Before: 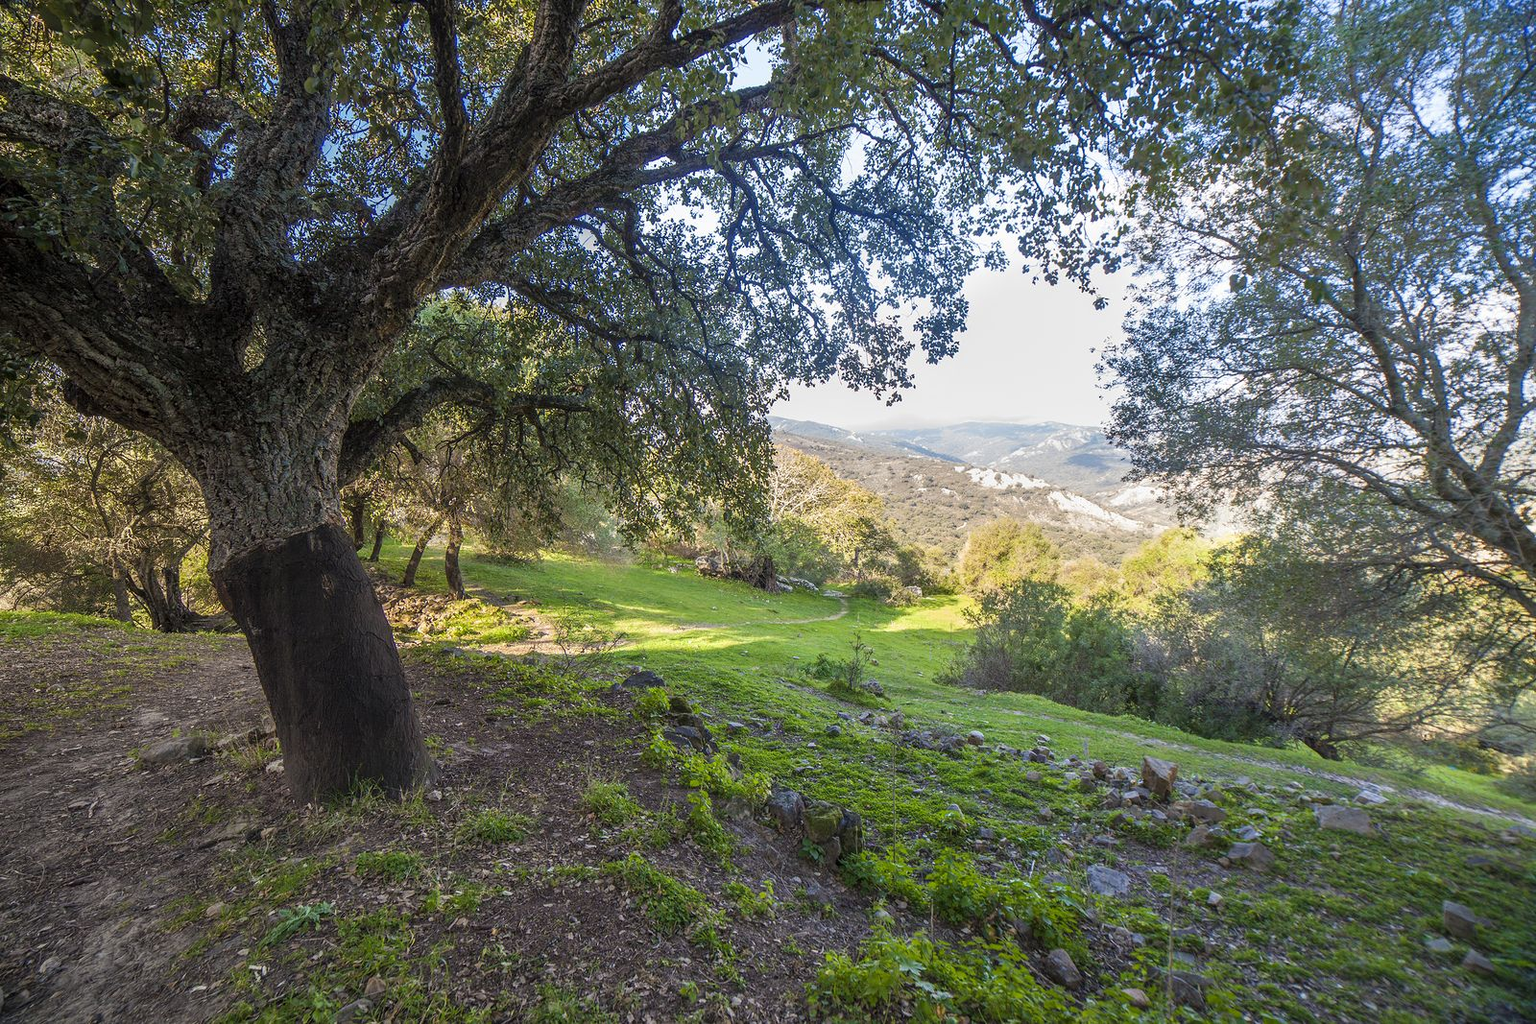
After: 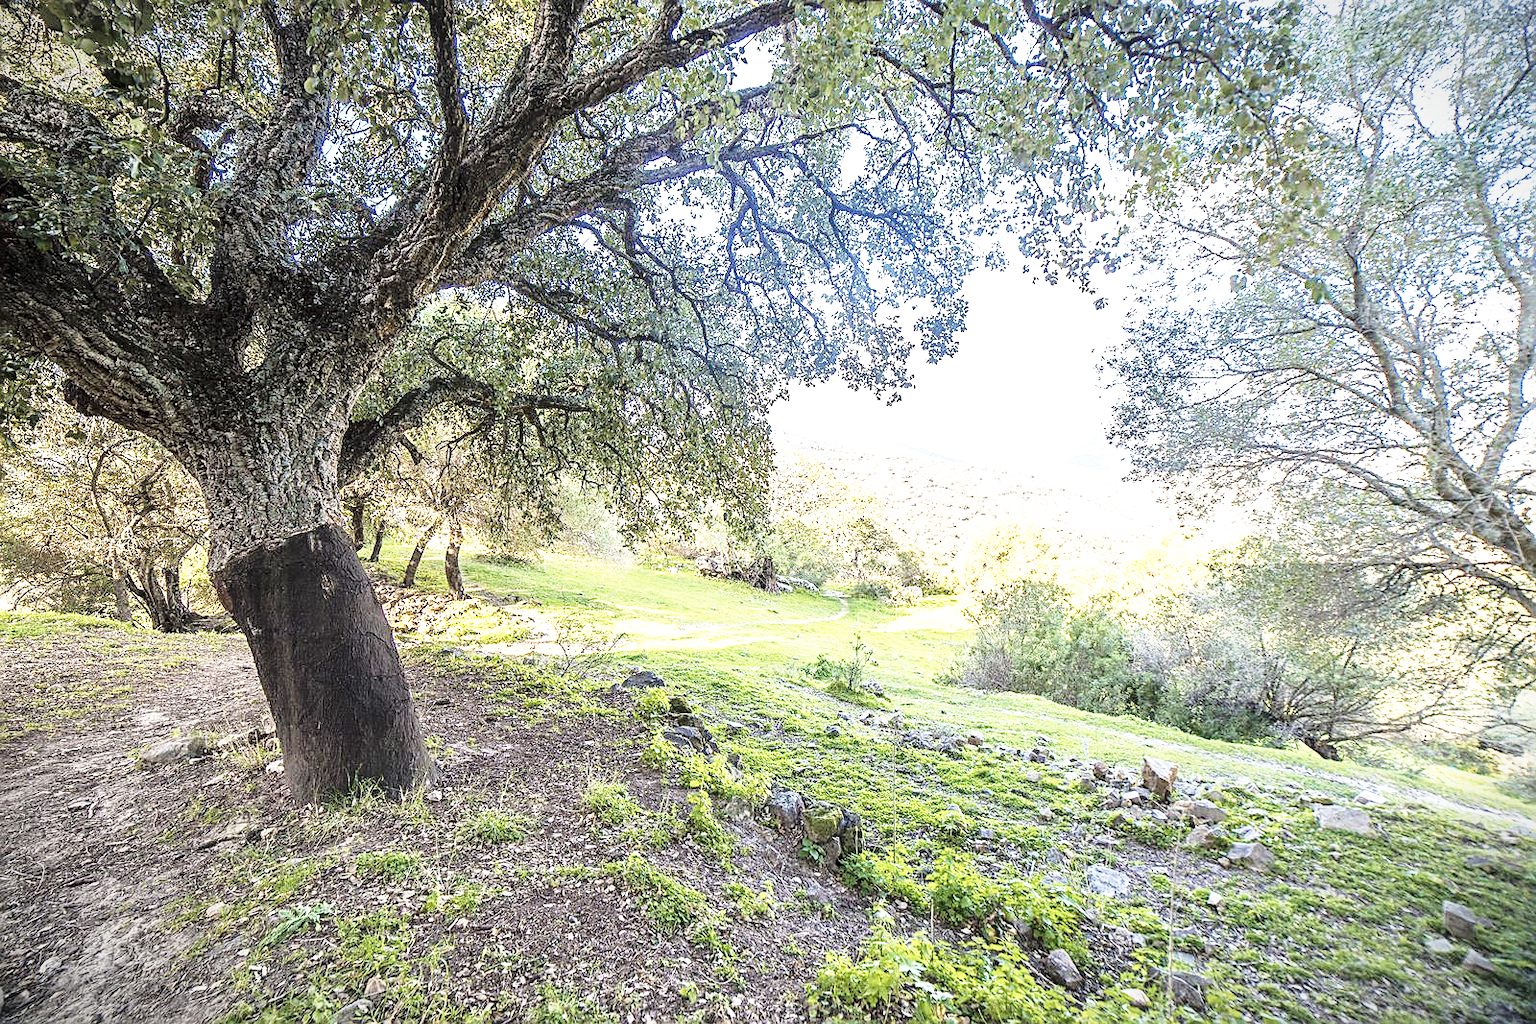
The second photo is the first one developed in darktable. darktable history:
color correction: highlights b* 0.041, saturation 0.62
sharpen: on, module defaults
contrast brightness saturation: contrast 0.04, saturation 0.162
base curve: curves: ch0 [(0, 0) (0.026, 0.03) (0.109, 0.232) (0.351, 0.748) (0.669, 0.968) (1, 1)], preserve colors none
vignetting: fall-off start 99.23%, fall-off radius 65.13%, center (-0.015, 0), automatic ratio true
exposure: black level correction 0, exposure 1.101 EV, compensate highlight preservation false
